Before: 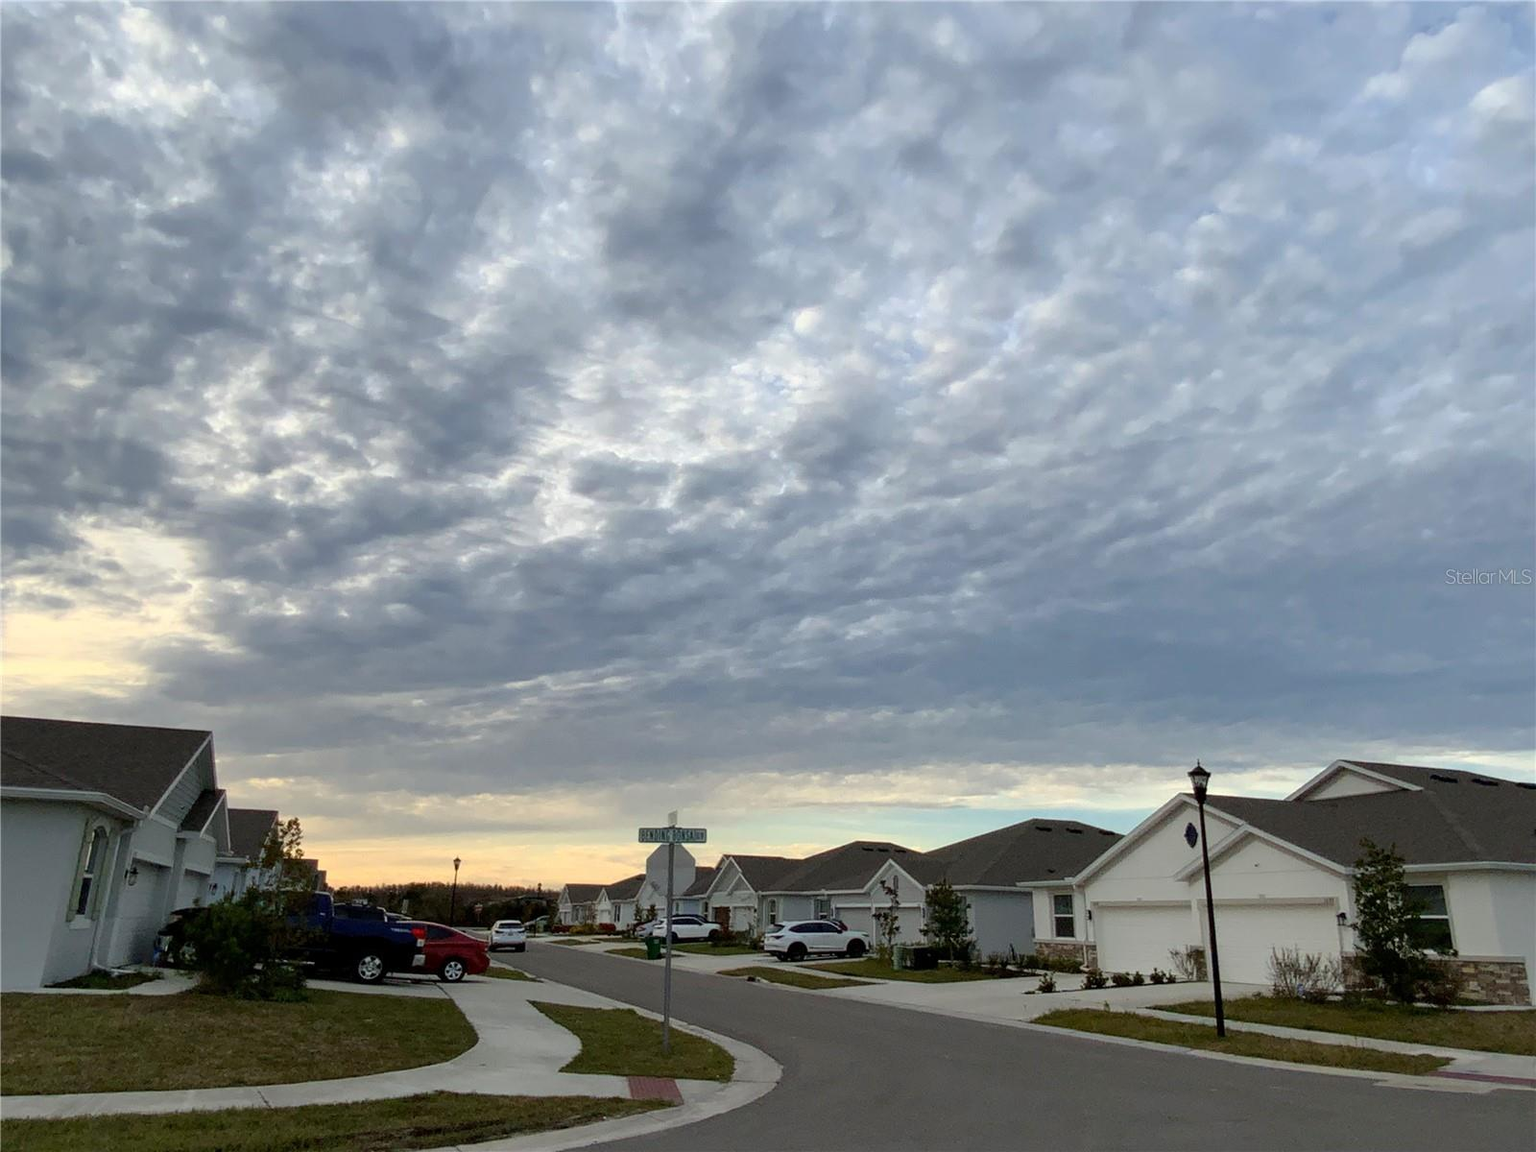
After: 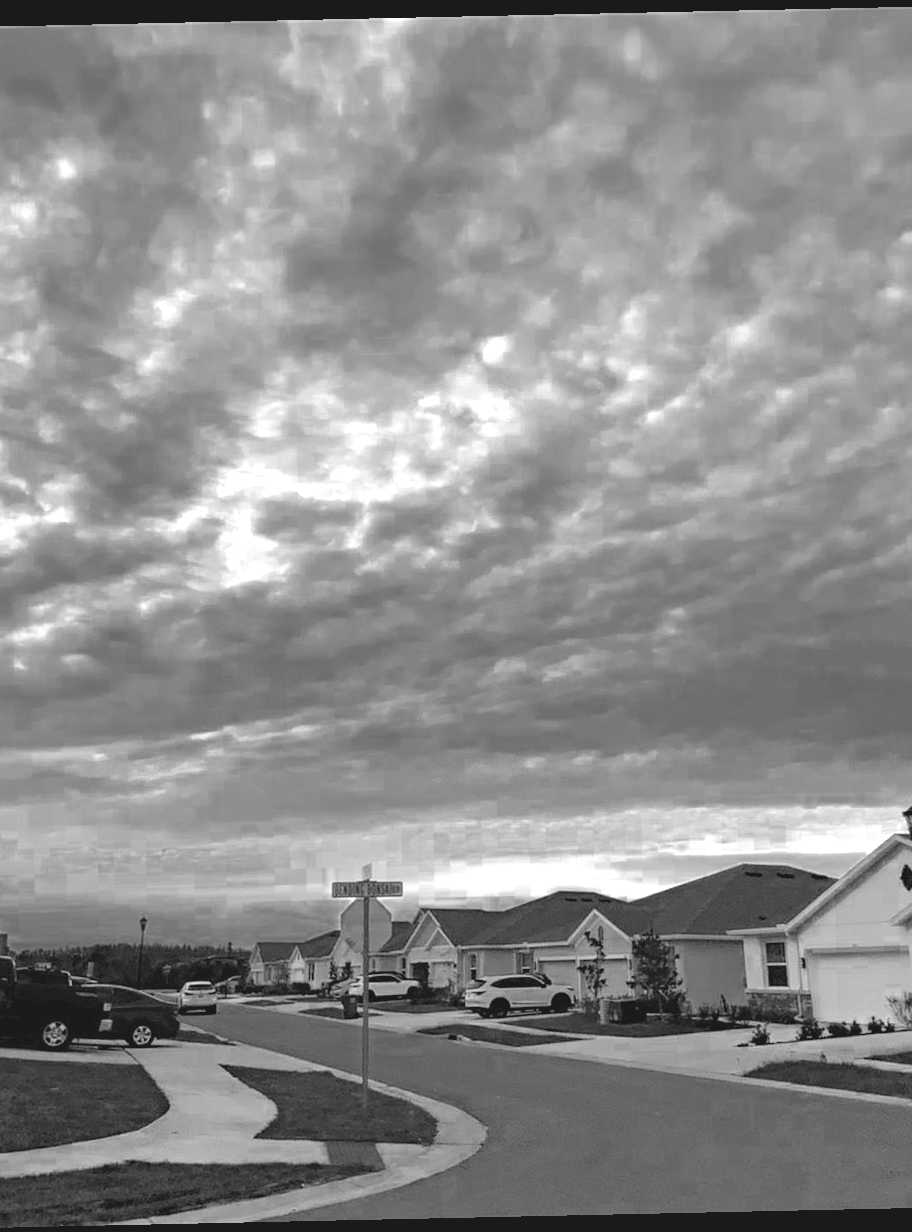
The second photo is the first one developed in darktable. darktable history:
crop: left 21.674%, right 22.086%
white balance: emerald 1
color zones: curves: ch0 [(0.002, 0.429) (0.121, 0.212) (0.198, 0.113) (0.276, 0.344) (0.331, 0.541) (0.41, 0.56) (0.482, 0.289) (0.619, 0.227) (0.721, 0.18) (0.821, 0.435) (0.928, 0.555) (1, 0.587)]; ch1 [(0, 0) (0.143, 0) (0.286, 0) (0.429, 0) (0.571, 0) (0.714, 0) (0.857, 0)]
contrast brightness saturation: contrast -0.19, saturation 0.19
haze removal: compatibility mode true, adaptive false
rotate and perspective: rotation -1.24°, automatic cropping off
exposure: exposure 1 EV, compensate highlight preservation false
